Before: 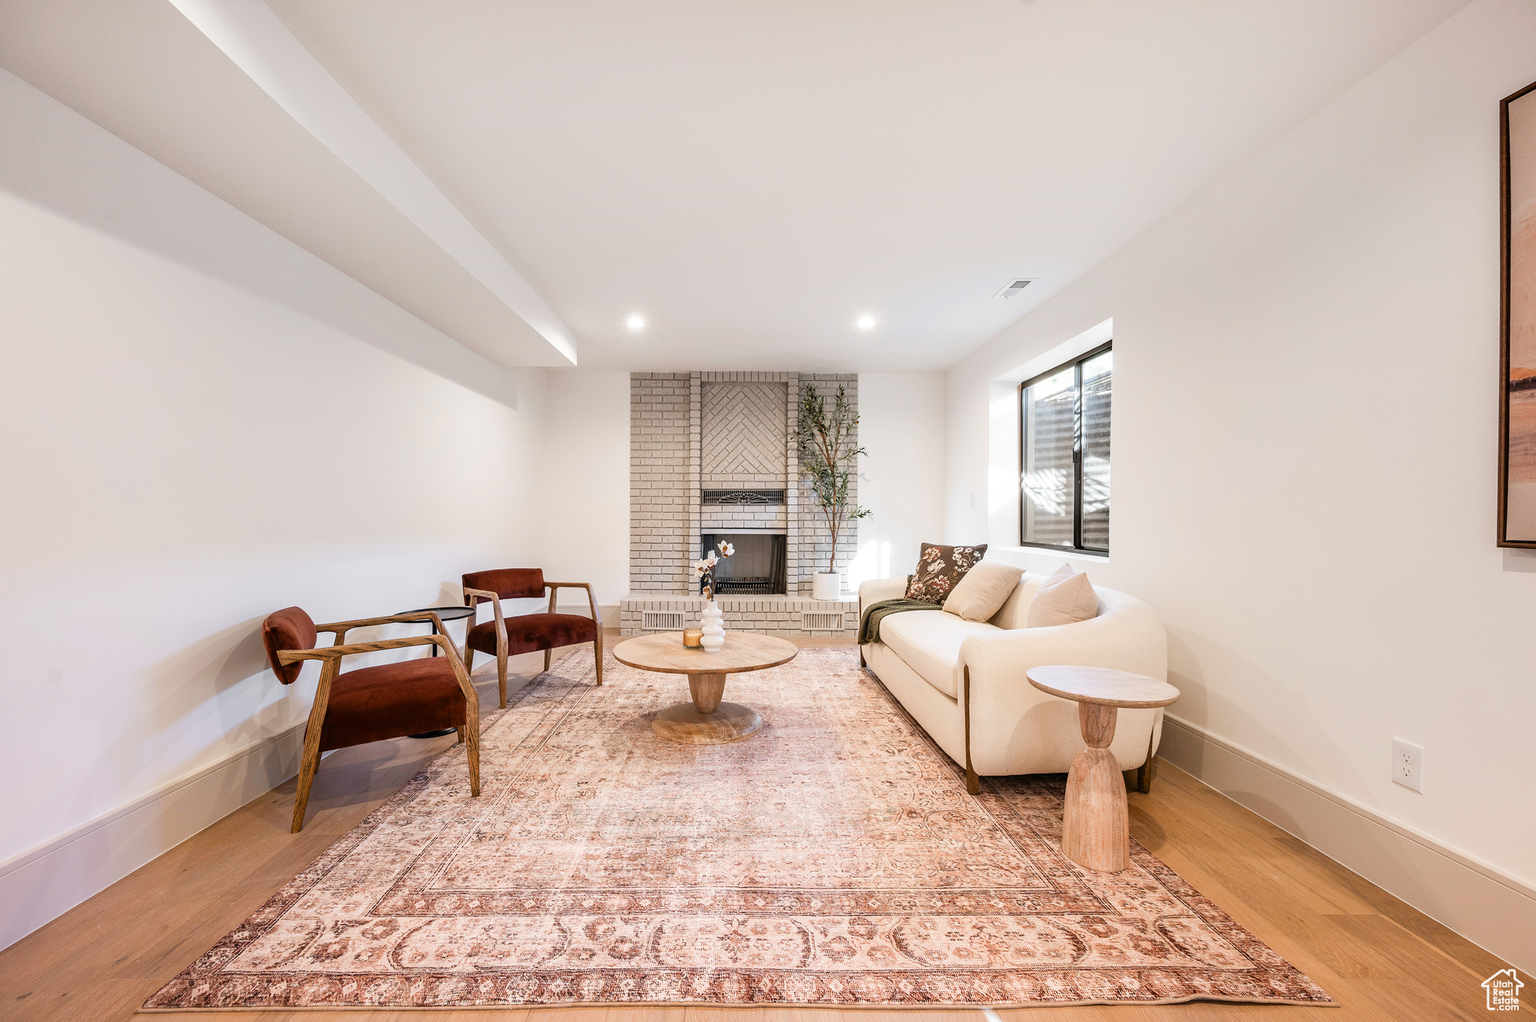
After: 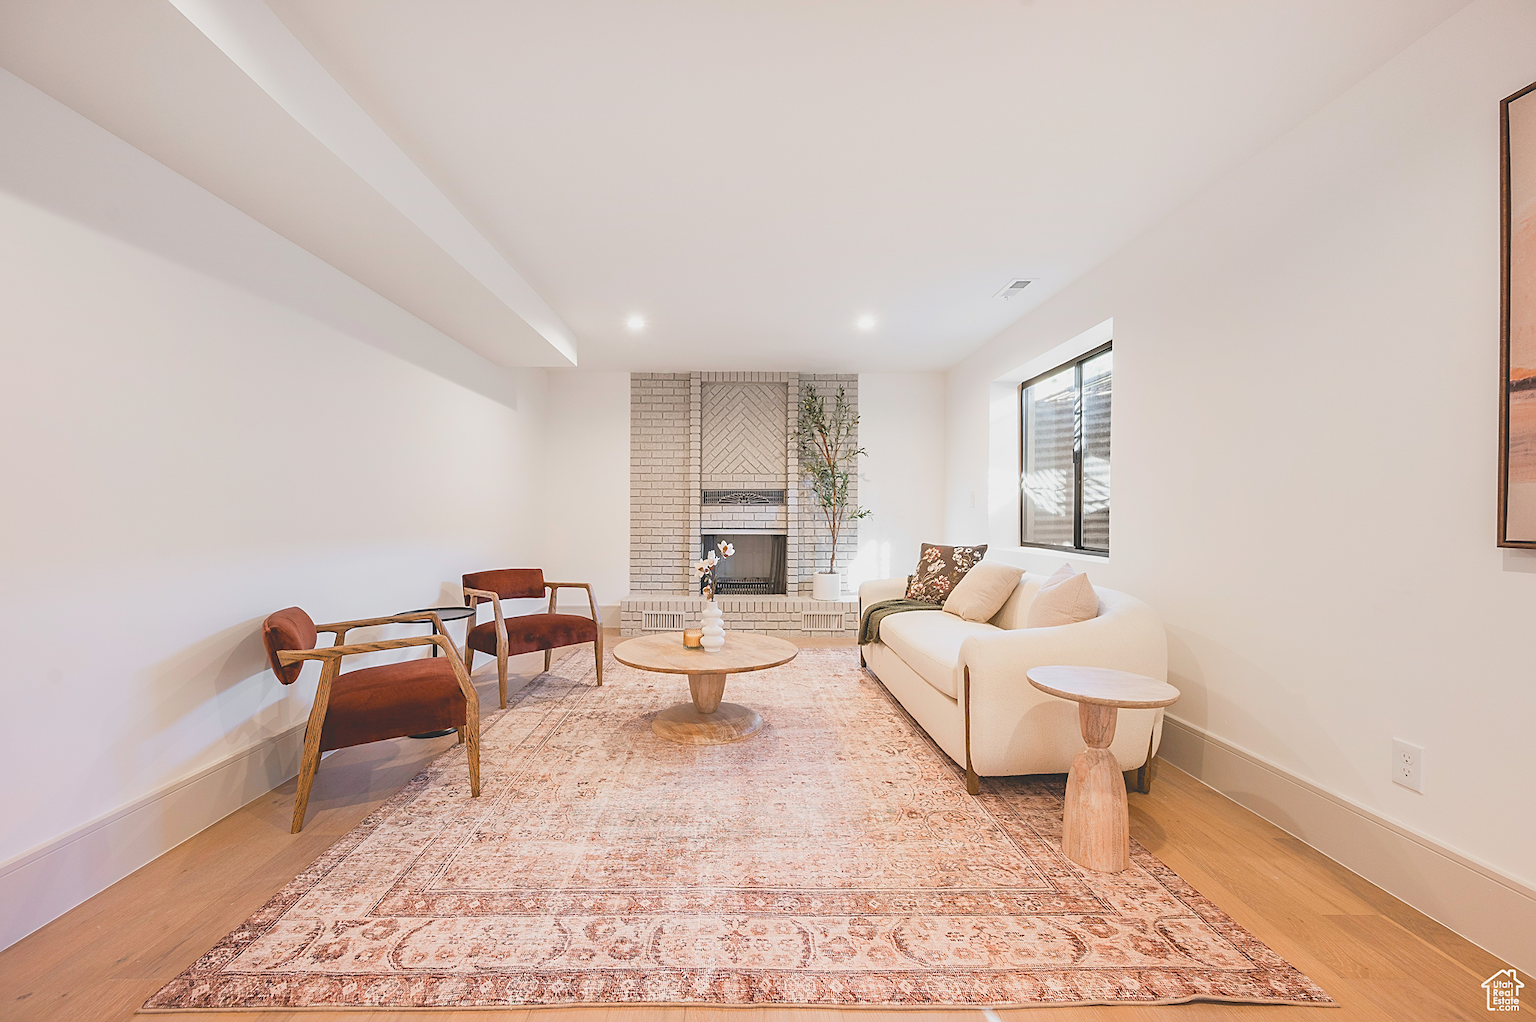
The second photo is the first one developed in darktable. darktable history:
local contrast: detail 70%
sharpen: on, module defaults
